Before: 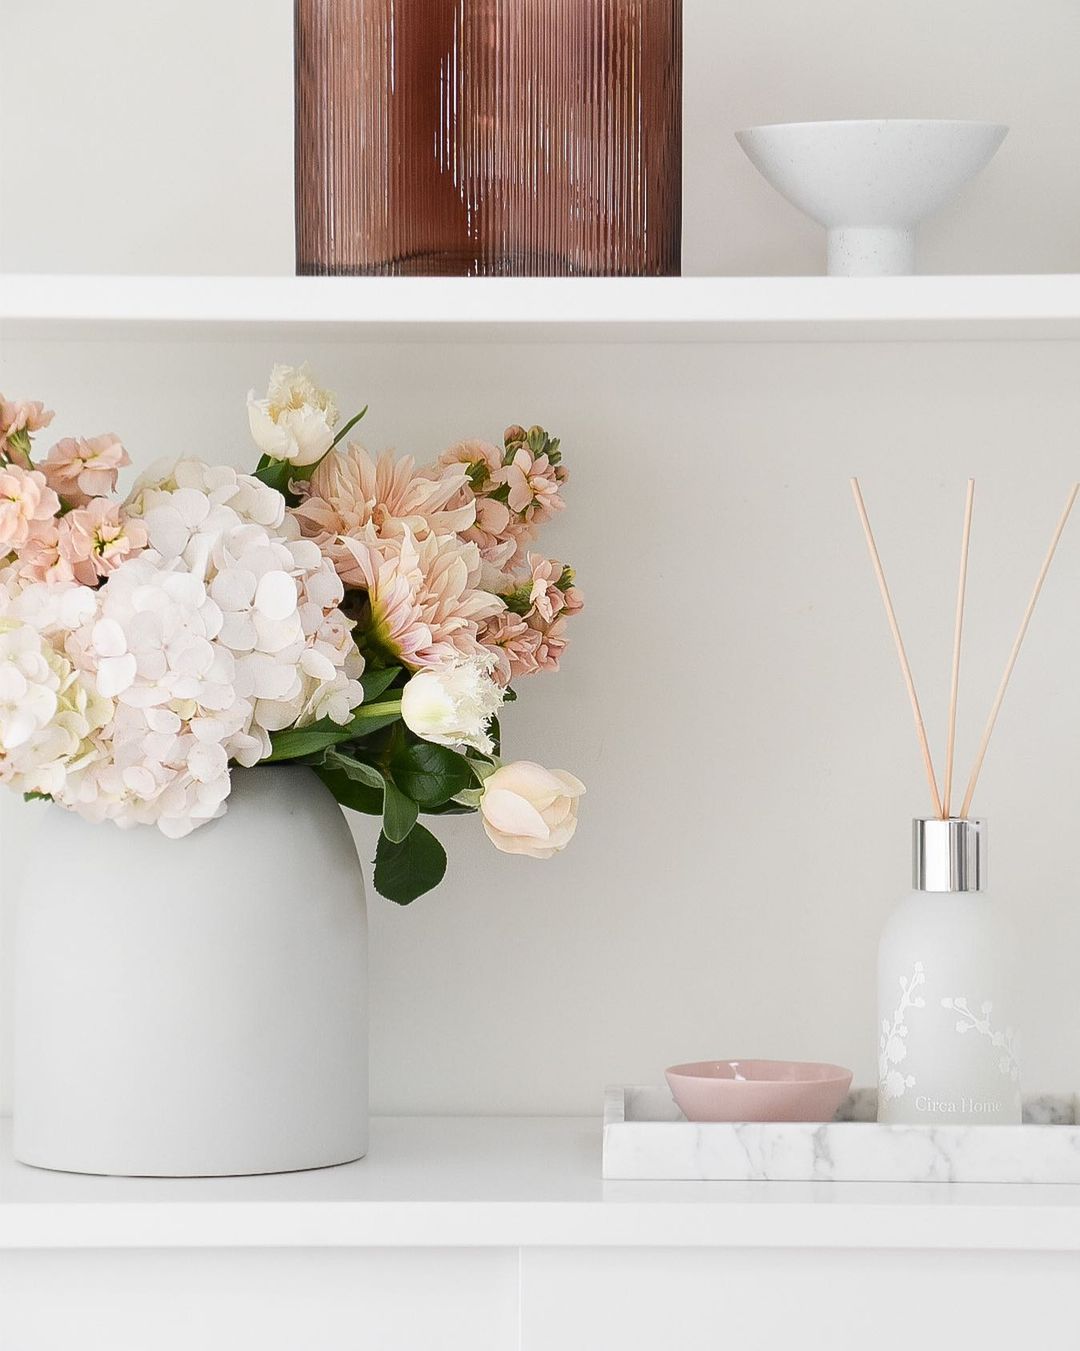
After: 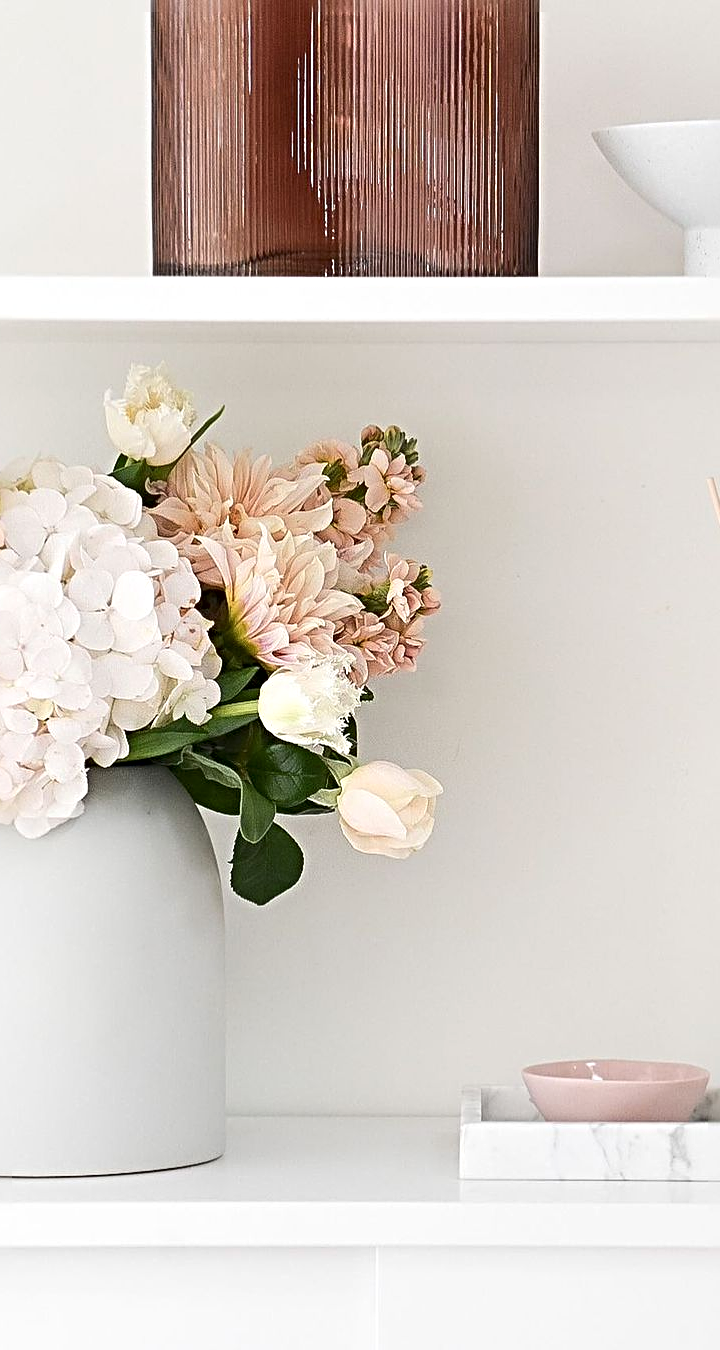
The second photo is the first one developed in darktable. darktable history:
sharpen: radius 4.867
crop and rotate: left 13.349%, right 19.984%
exposure: exposure 0.202 EV, compensate highlight preservation false
tone curve: curves: ch0 [(0, 0) (0.266, 0.247) (0.741, 0.751) (1, 1)], color space Lab, independent channels, preserve colors none
